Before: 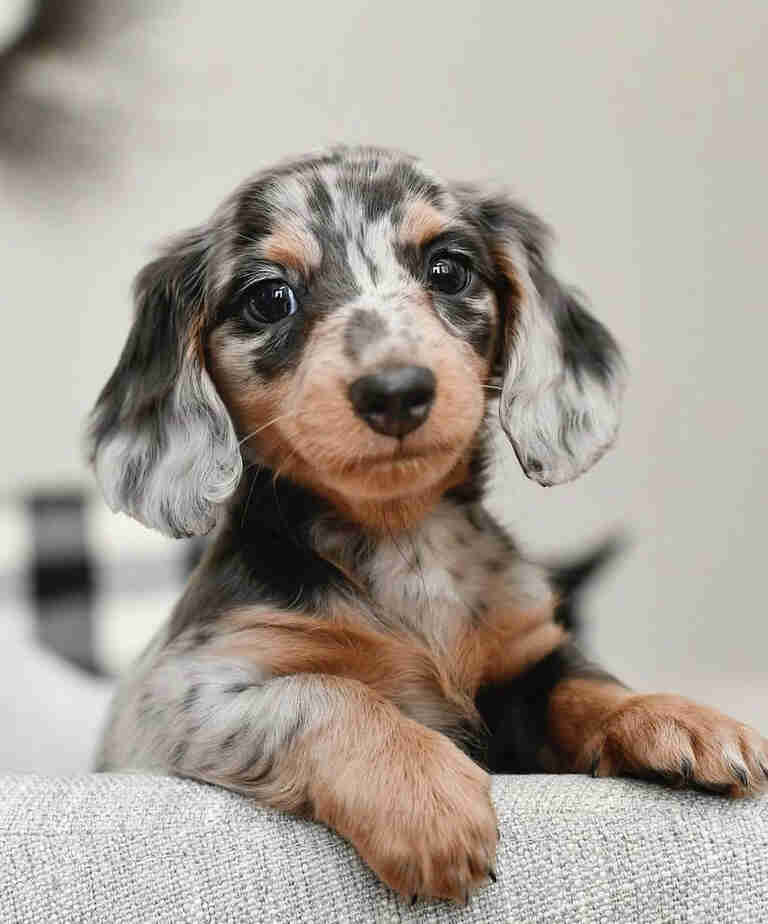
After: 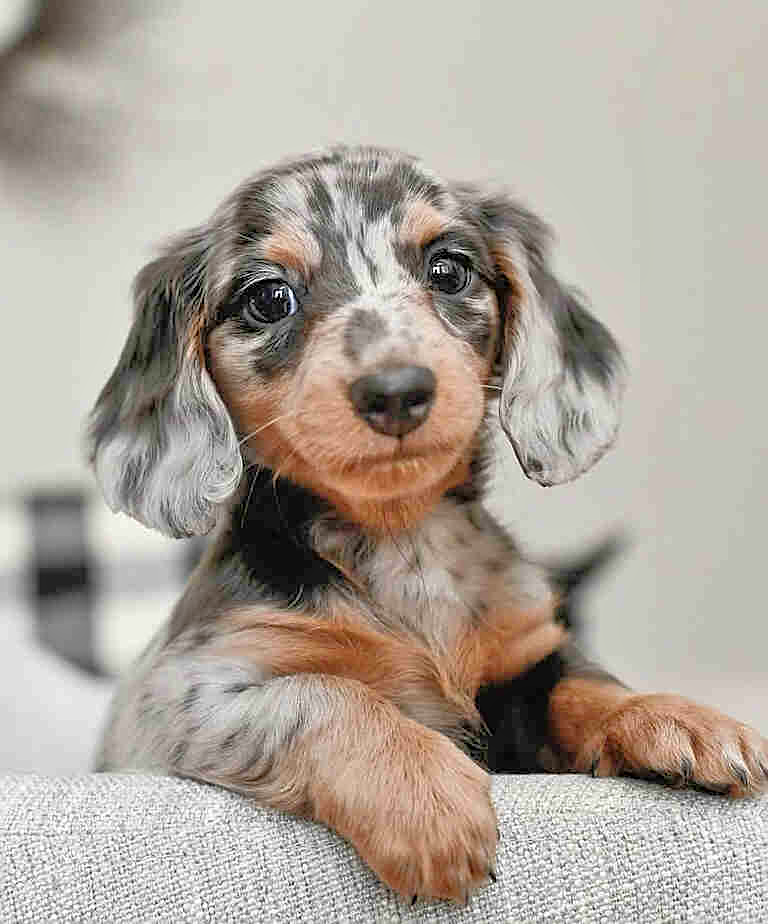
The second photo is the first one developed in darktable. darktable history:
tone equalizer: -7 EV 0.155 EV, -6 EV 0.575 EV, -5 EV 1.18 EV, -4 EV 1.34 EV, -3 EV 1.13 EV, -2 EV 0.6 EV, -1 EV 0.154 EV
sharpen: on, module defaults
